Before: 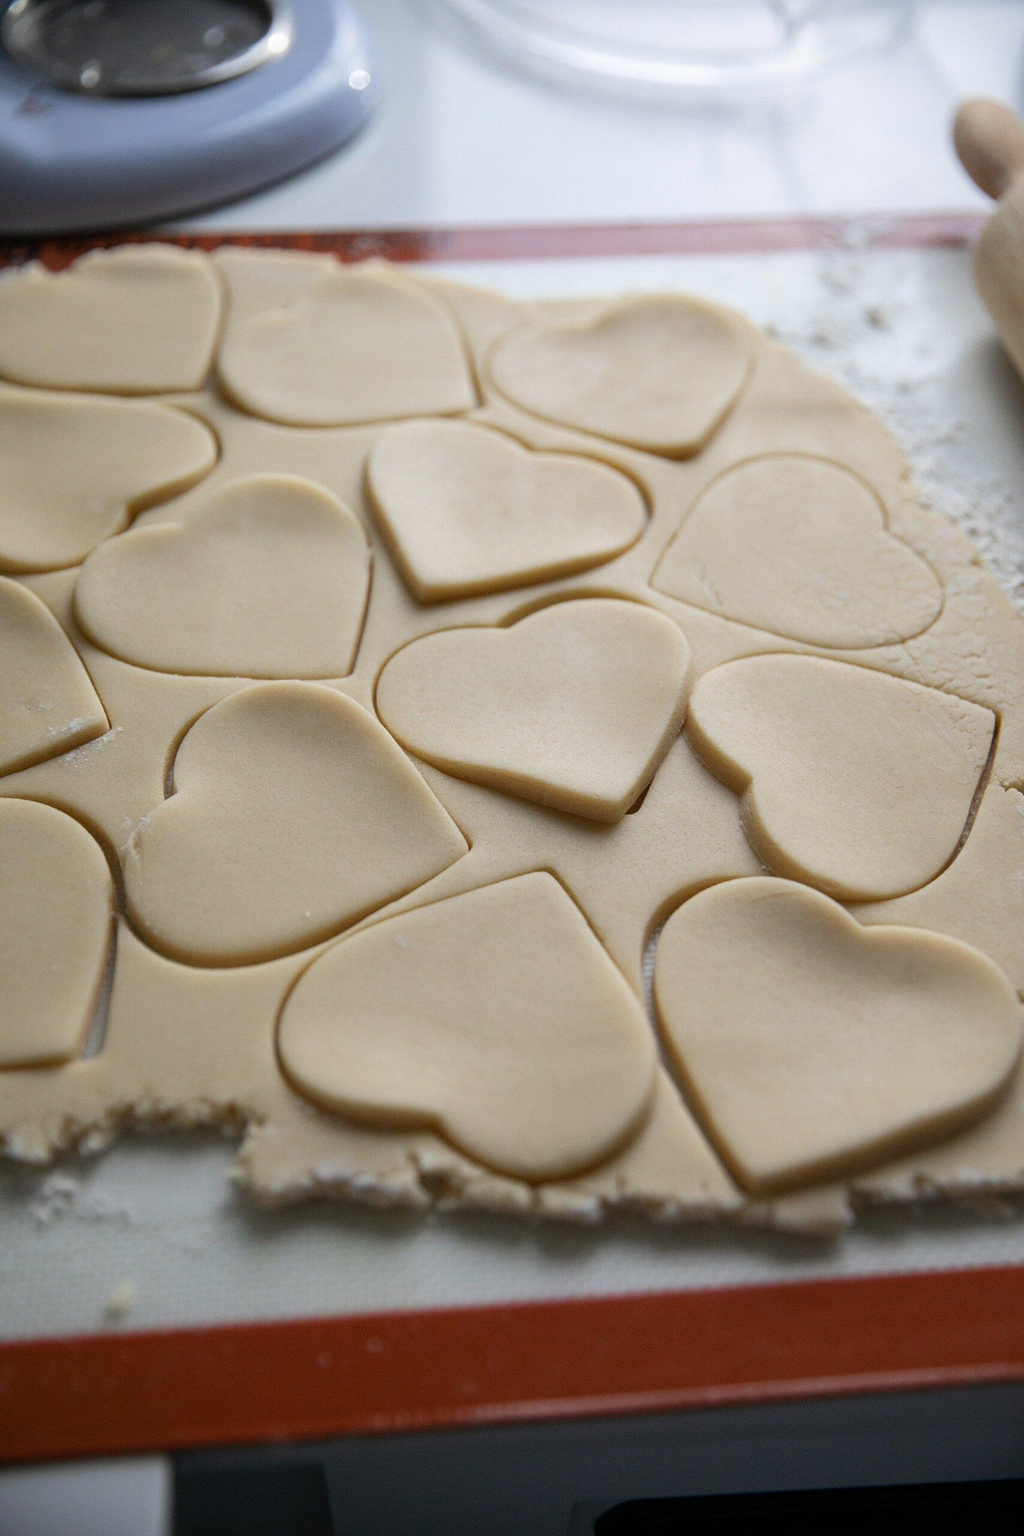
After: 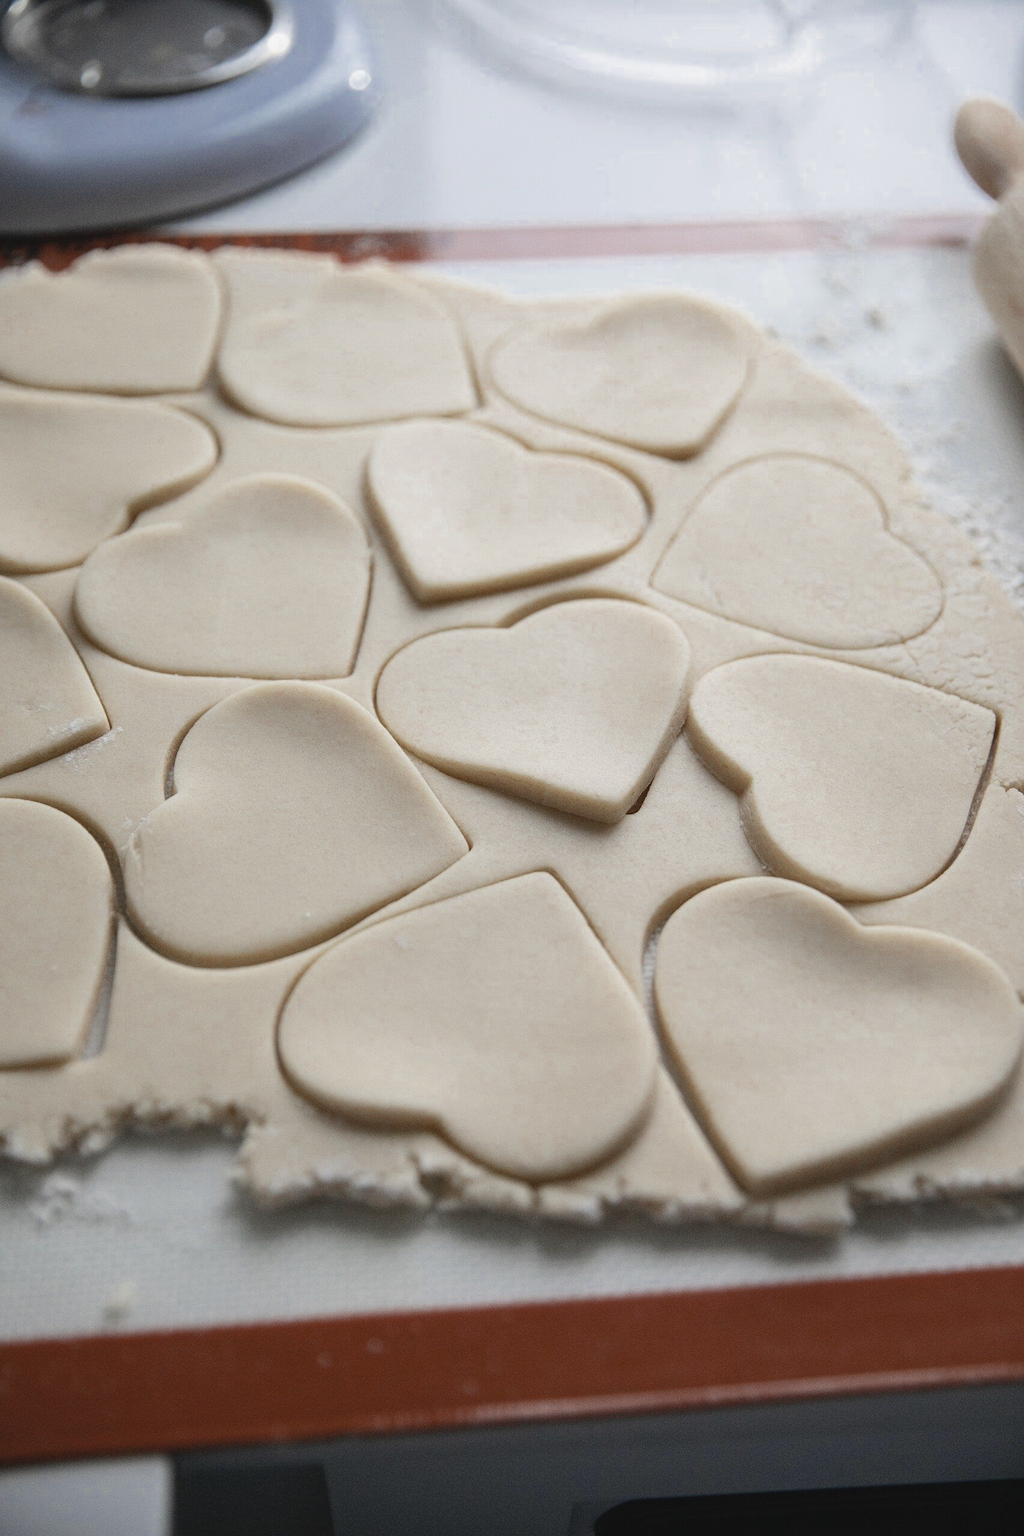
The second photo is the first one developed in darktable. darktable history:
contrast brightness saturation: contrast -0.089, brightness -0.031, saturation -0.112
color zones: curves: ch0 [(0, 0.5) (0.125, 0.4) (0.25, 0.5) (0.375, 0.4) (0.5, 0.4) (0.625, 0.35) (0.75, 0.35) (0.875, 0.5)]; ch1 [(0, 0.35) (0.125, 0.45) (0.25, 0.35) (0.375, 0.35) (0.5, 0.35) (0.625, 0.35) (0.75, 0.45) (0.875, 0.35)]; ch2 [(0, 0.6) (0.125, 0.5) (0.25, 0.5) (0.375, 0.6) (0.5, 0.6) (0.625, 0.5) (0.75, 0.5) (0.875, 0.5)], mix 31.45%
tone curve: curves: ch0 [(0, 0) (0.003, 0.004) (0.011, 0.014) (0.025, 0.032) (0.044, 0.057) (0.069, 0.089) (0.1, 0.128) (0.136, 0.174) (0.177, 0.227) (0.224, 0.287) (0.277, 0.354) (0.335, 0.427) (0.399, 0.507) (0.468, 0.582) (0.543, 0.653) (0.623, 0.726) (0.709, 0.799) (0.801, 0.876) (0.898, 0.937) (1, 1)], color space Lab, independent channels, preserve colors none
